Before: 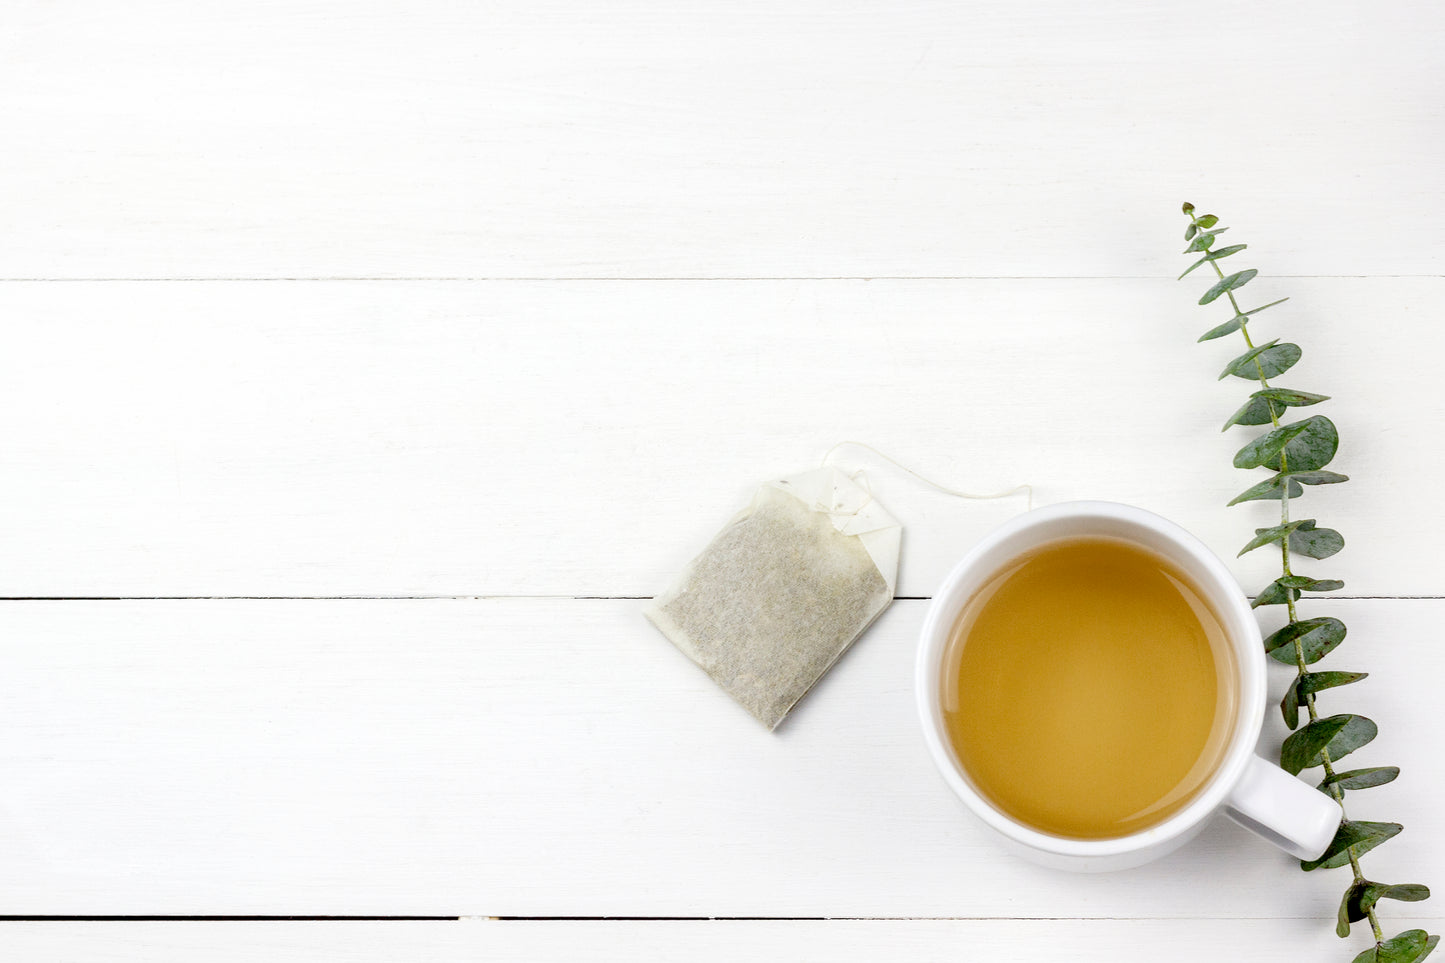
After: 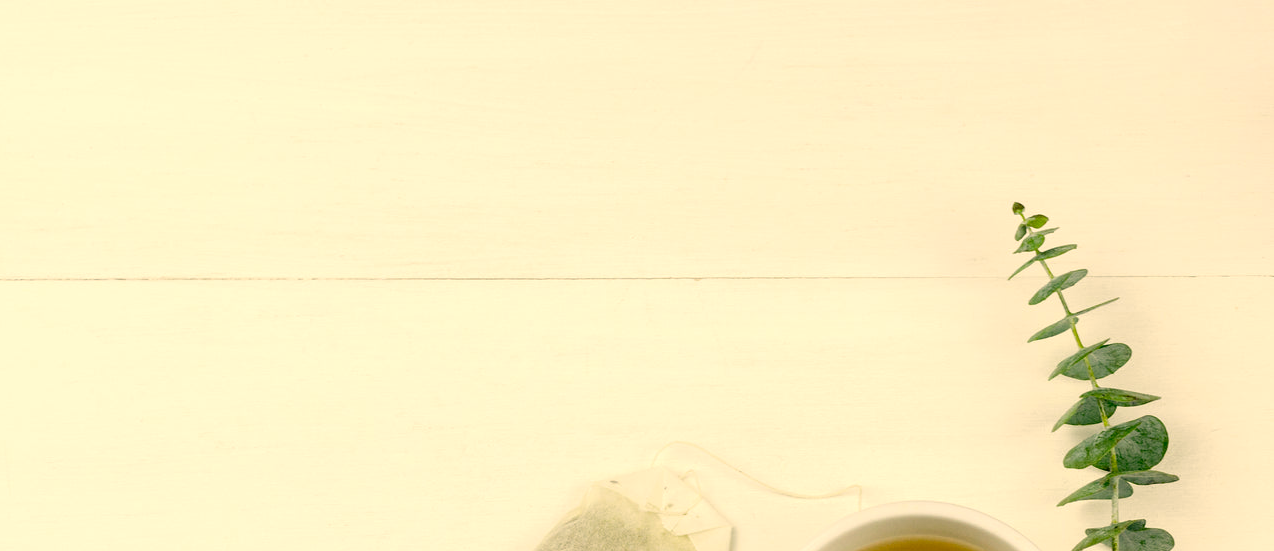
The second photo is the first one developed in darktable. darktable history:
crop and rotate: left 11.812%, bottom 42.776%
color correction: highlights a* 5.3, highlights b* 24.26, shadows a* -15.58, shadows b* 4.02
